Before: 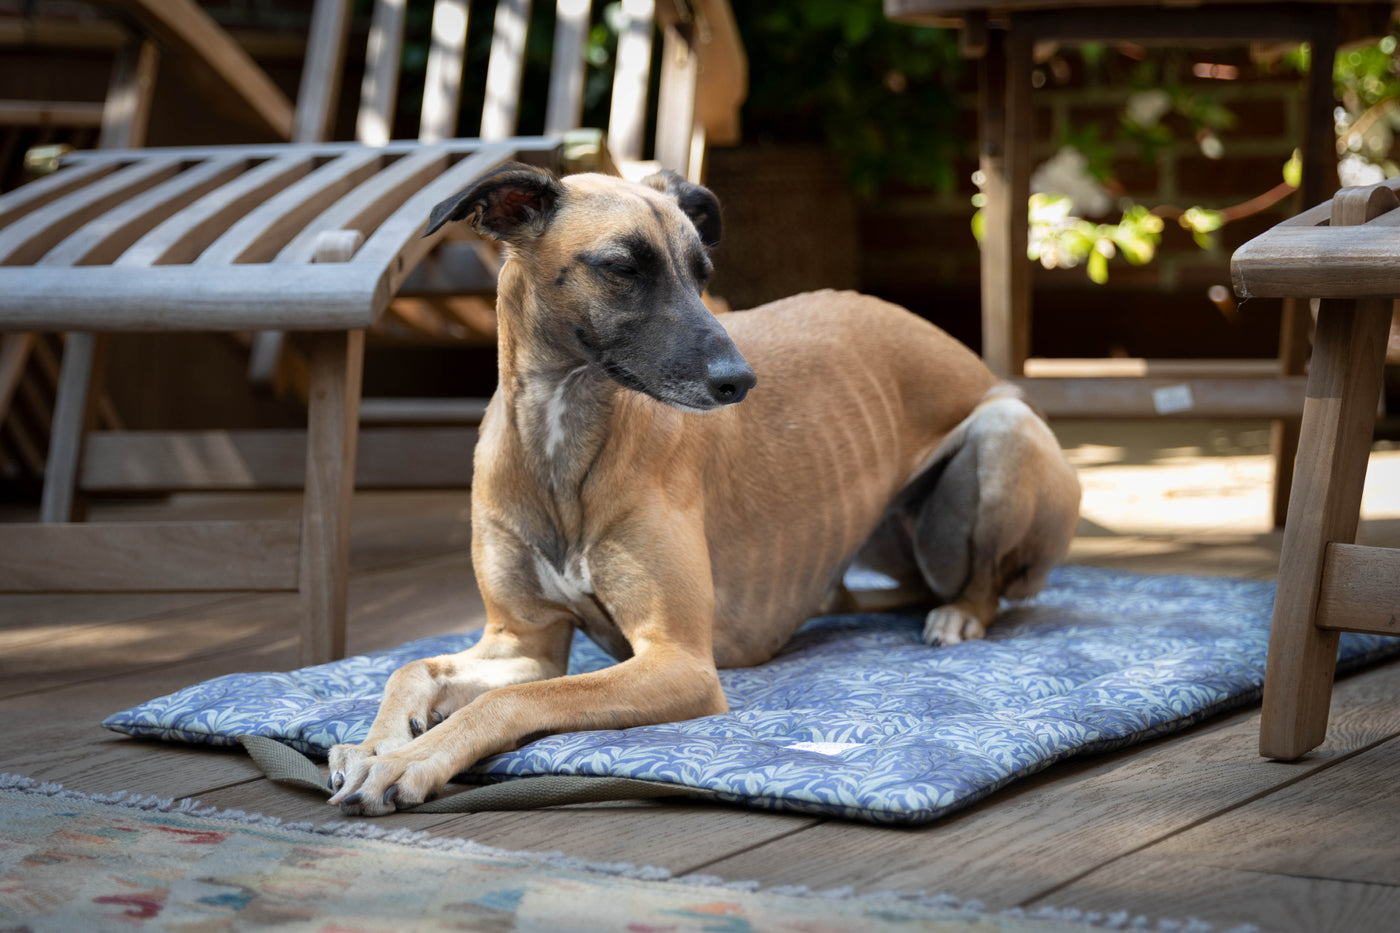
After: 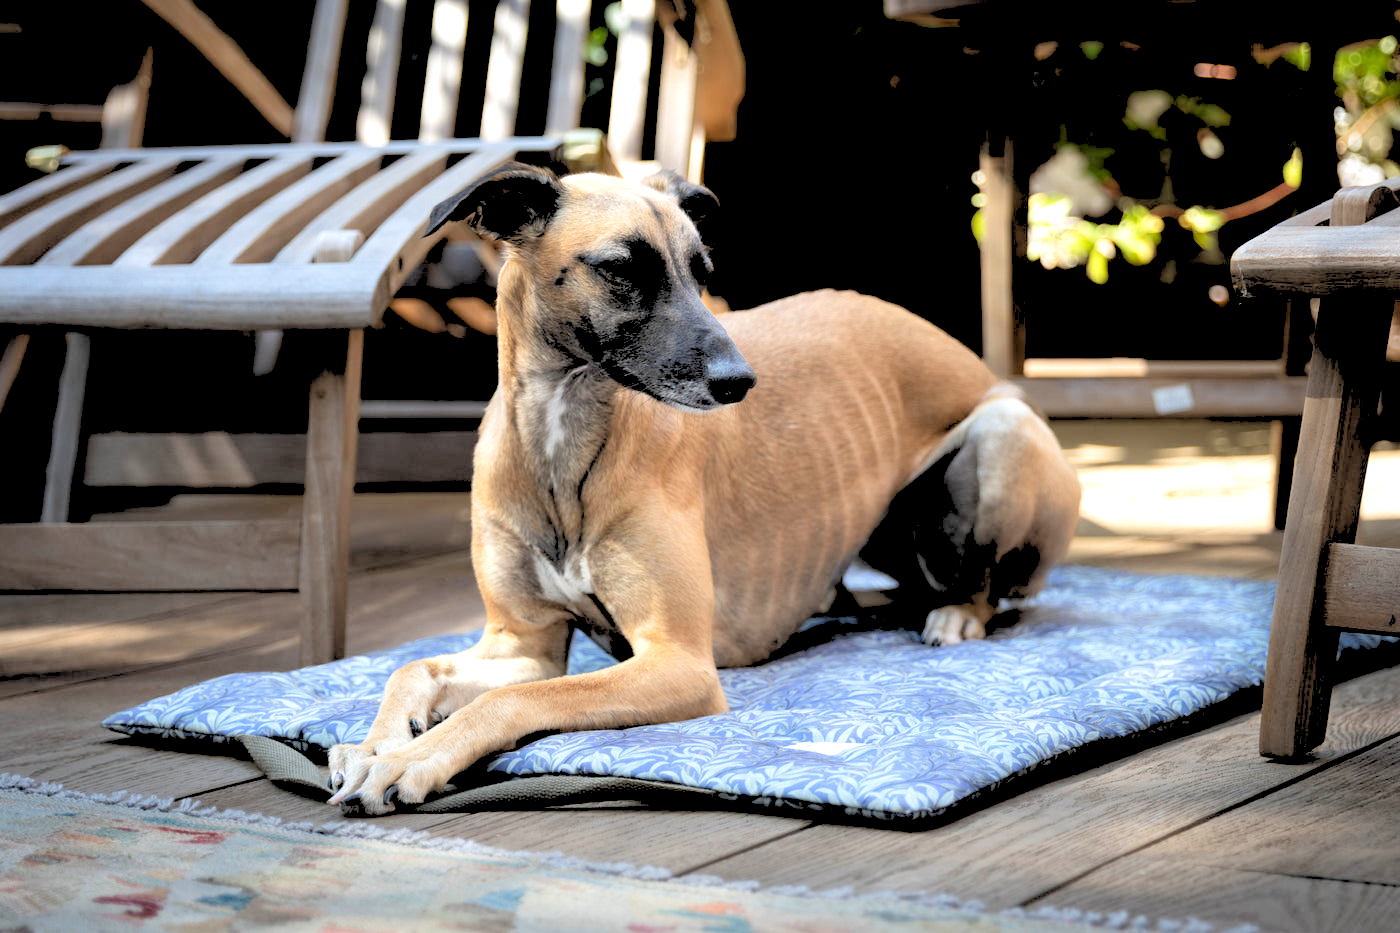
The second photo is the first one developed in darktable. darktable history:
tone equalizer: -8 EV -0.417 EV, -7 EV -0.389 EV, -6 EV -0.333 EV, -5 EV -0.222 EV, -3 EV 0.222 EV, -2 EV 0.333 EV, -1 EV 0.389 EV, +0 EV 0.417 EV, edges refinement/feathering 500, mask exposure compensation -1.57 EV, preserve details no
rgb levels: levels [[0.027, 0.429, 0.996], [0, 0.5, 1], [0, 0.5, 1]]
